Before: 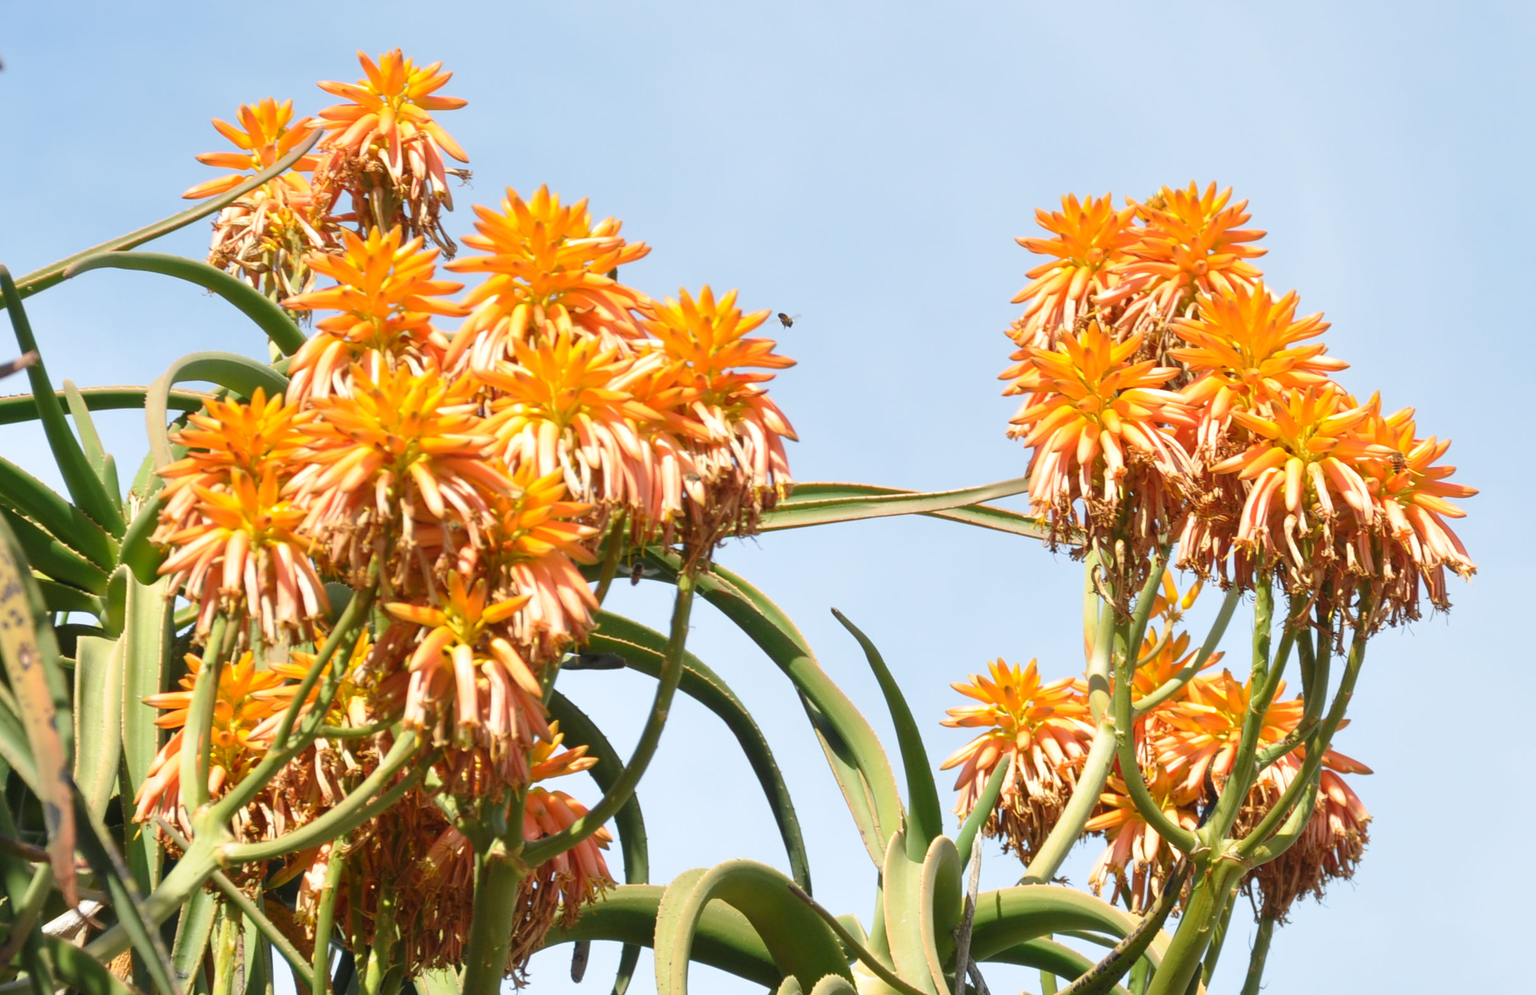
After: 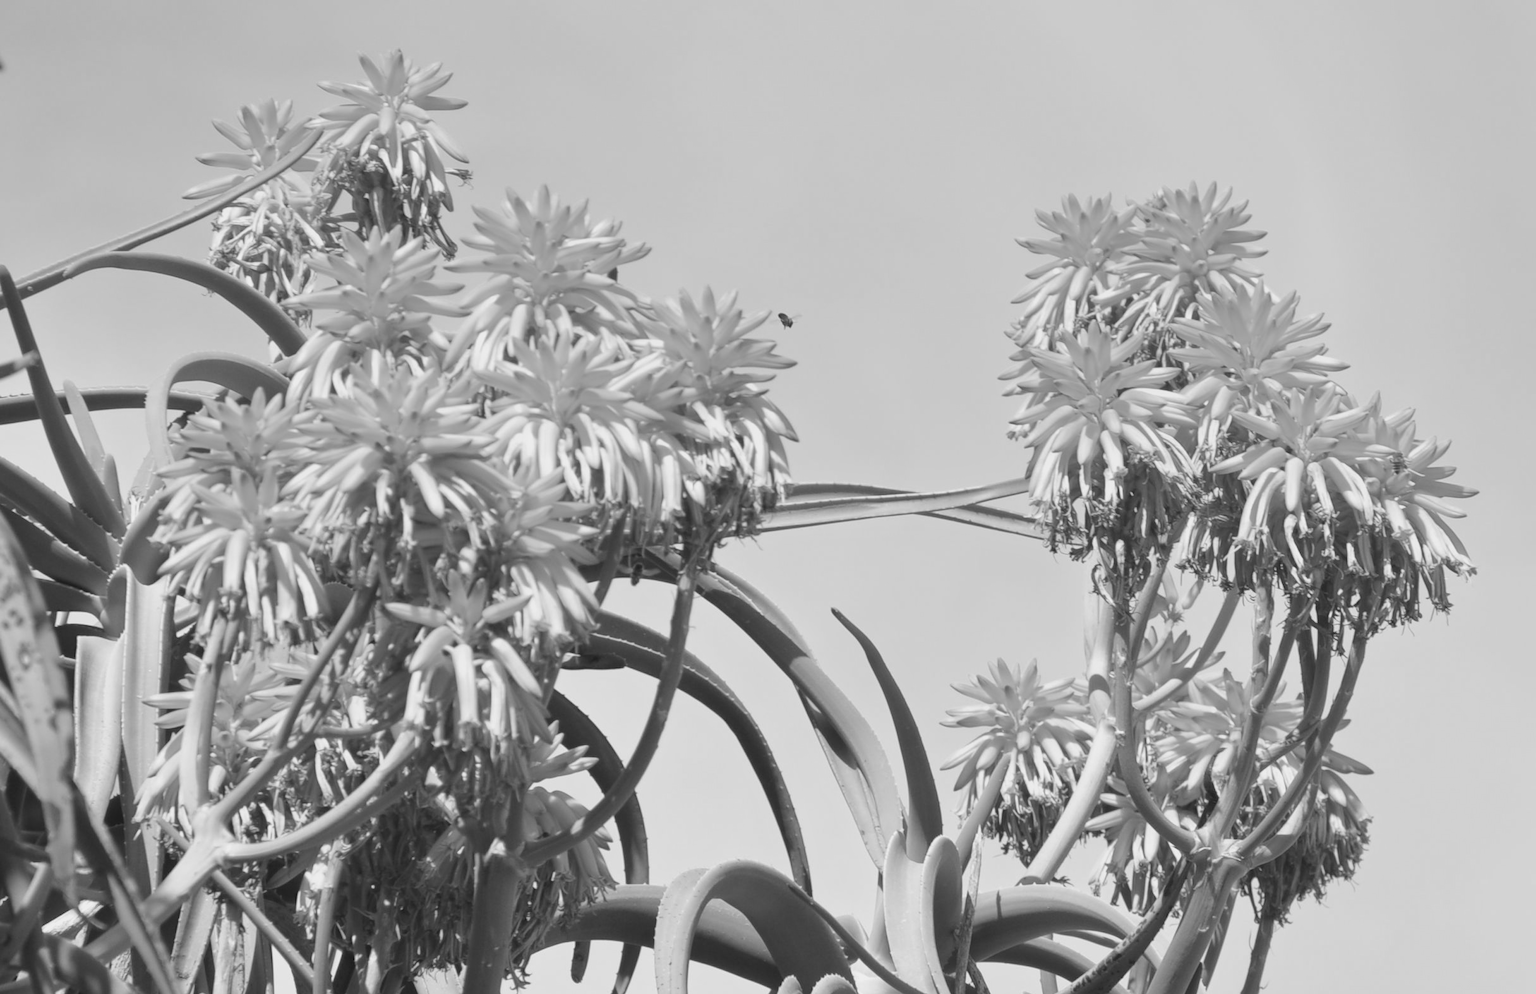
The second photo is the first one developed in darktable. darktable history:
contrast brightness saturation: contrast -0.11
monochrome: a -6.99, b 35.61, size 1.4
white balance: red 1.004, blue 1.024
